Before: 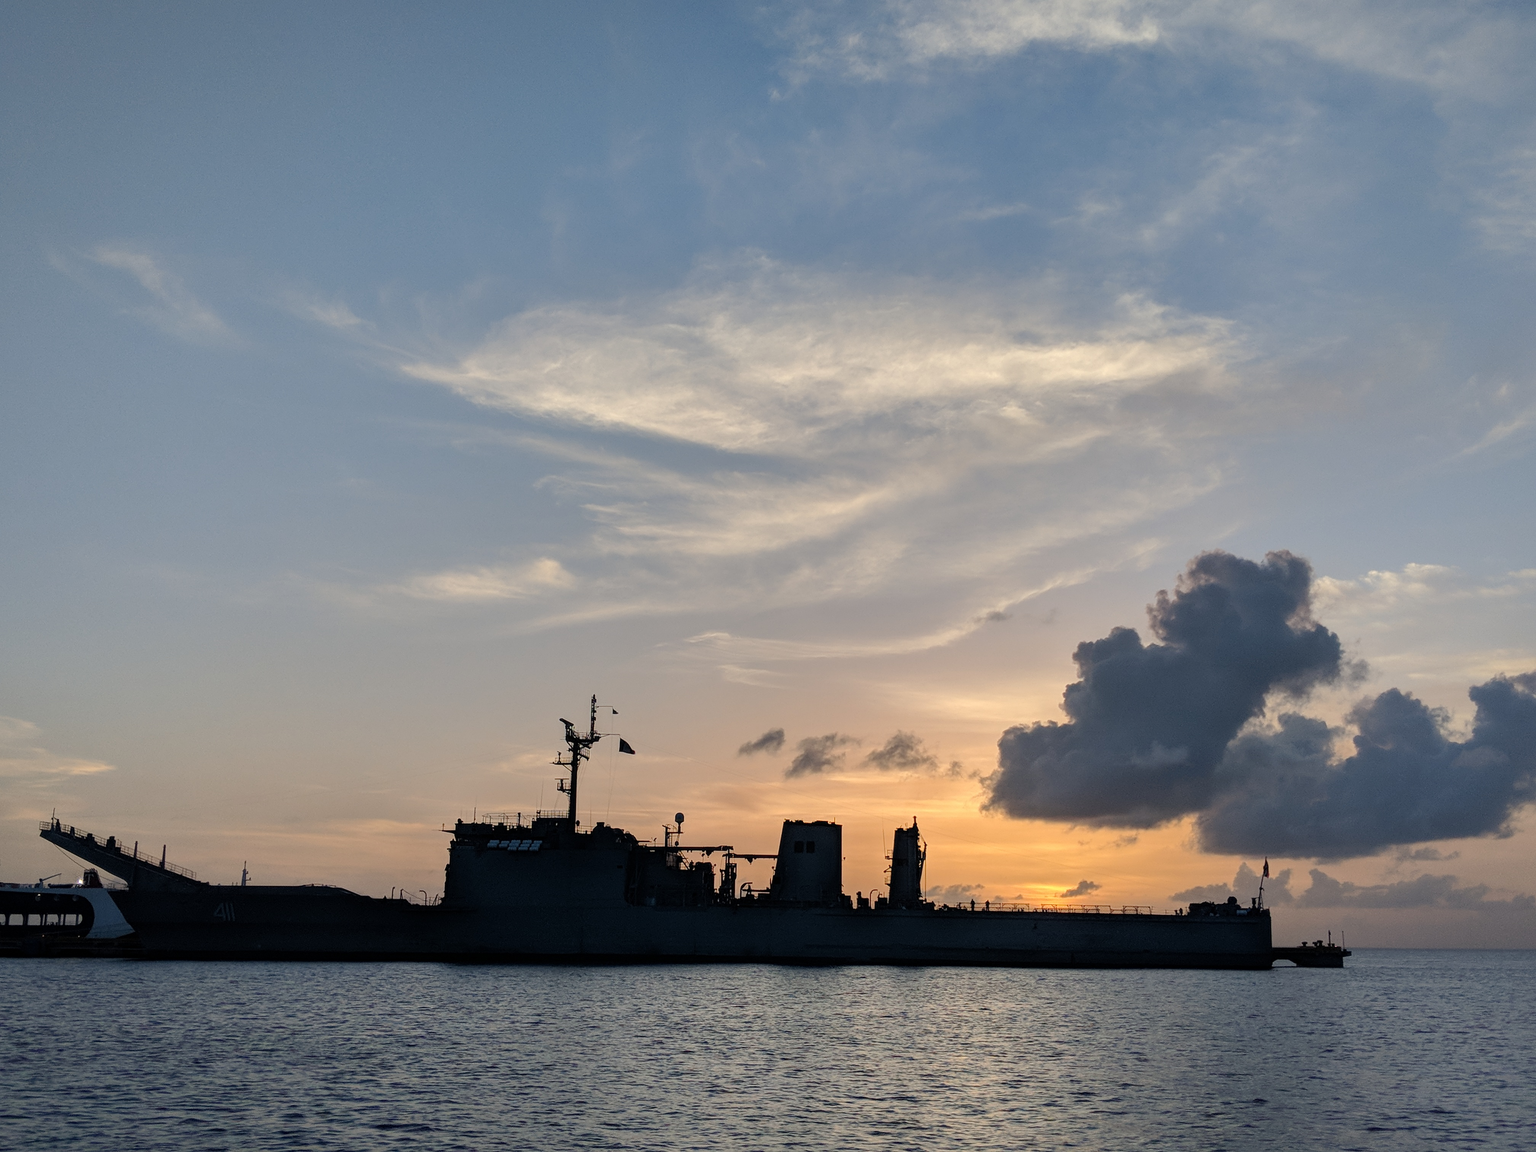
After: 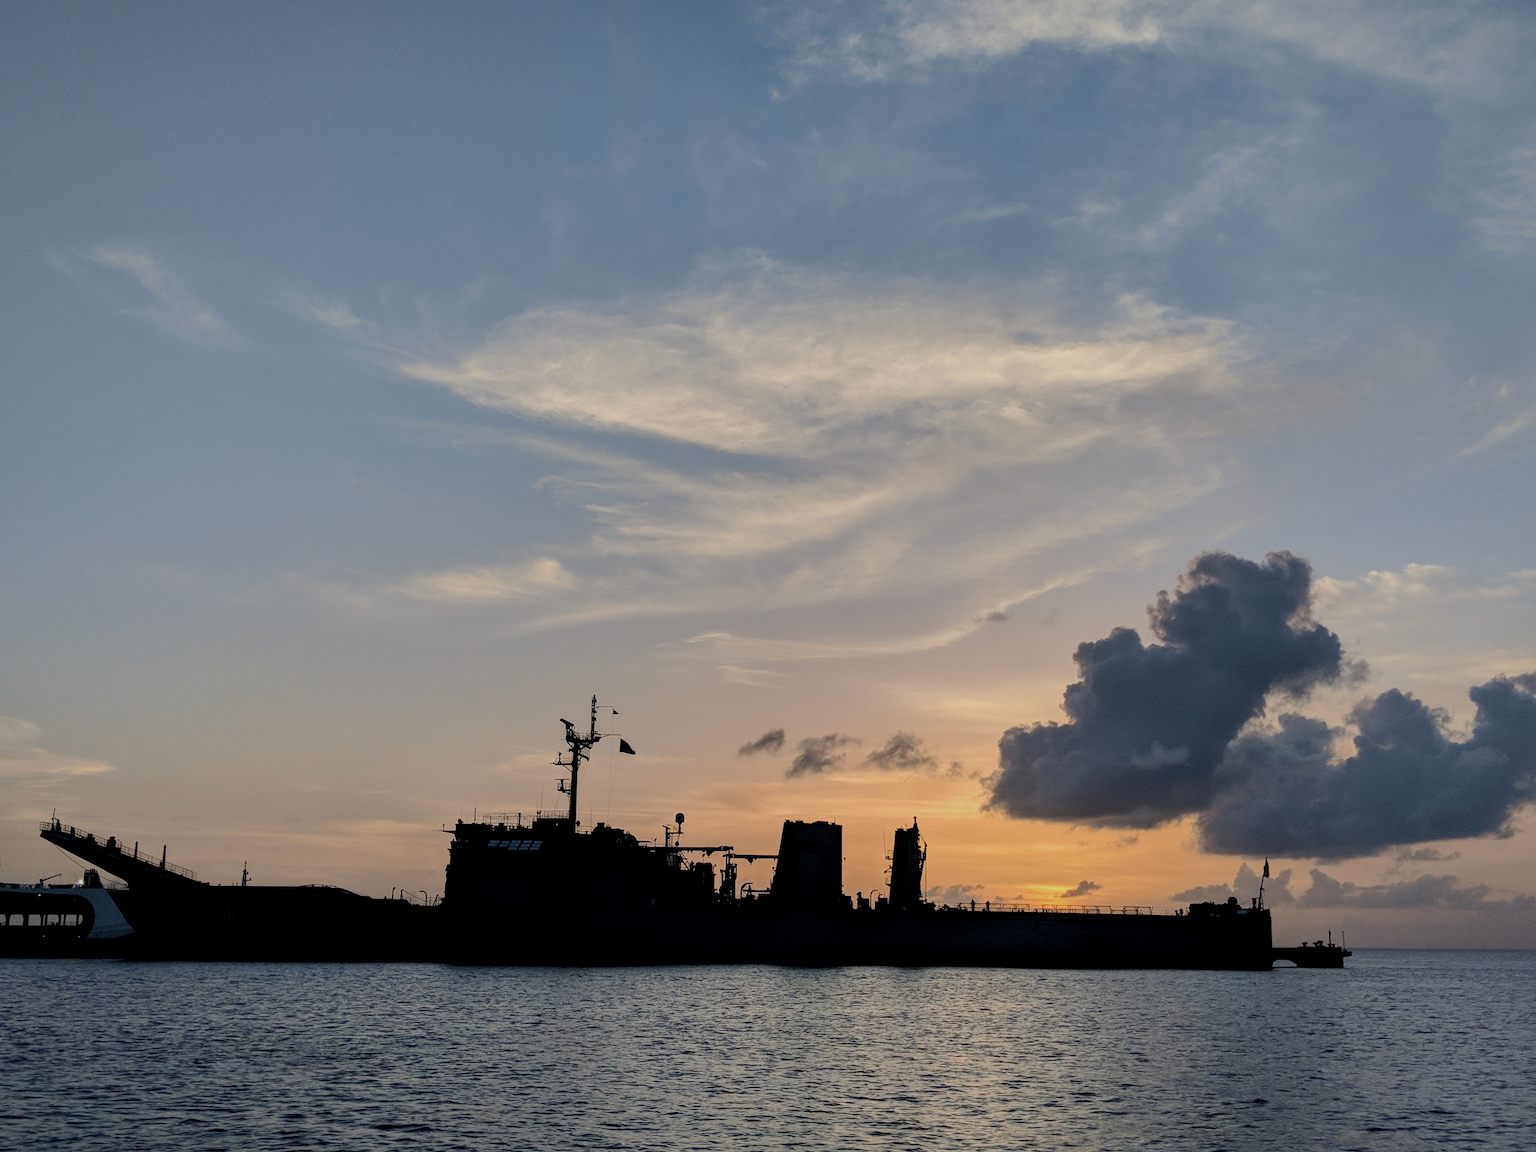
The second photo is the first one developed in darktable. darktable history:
local contrast: highlights 100%, shadows 100%, detail 120%, midtone range 0.2
filmic rgb: black relative exposure -7.65 EV, white relative exposure 4.56 EV, hardness 3.61, color science v6 (2022)
exposure: exposure -0.151 EV, compensate highlight preservation false
